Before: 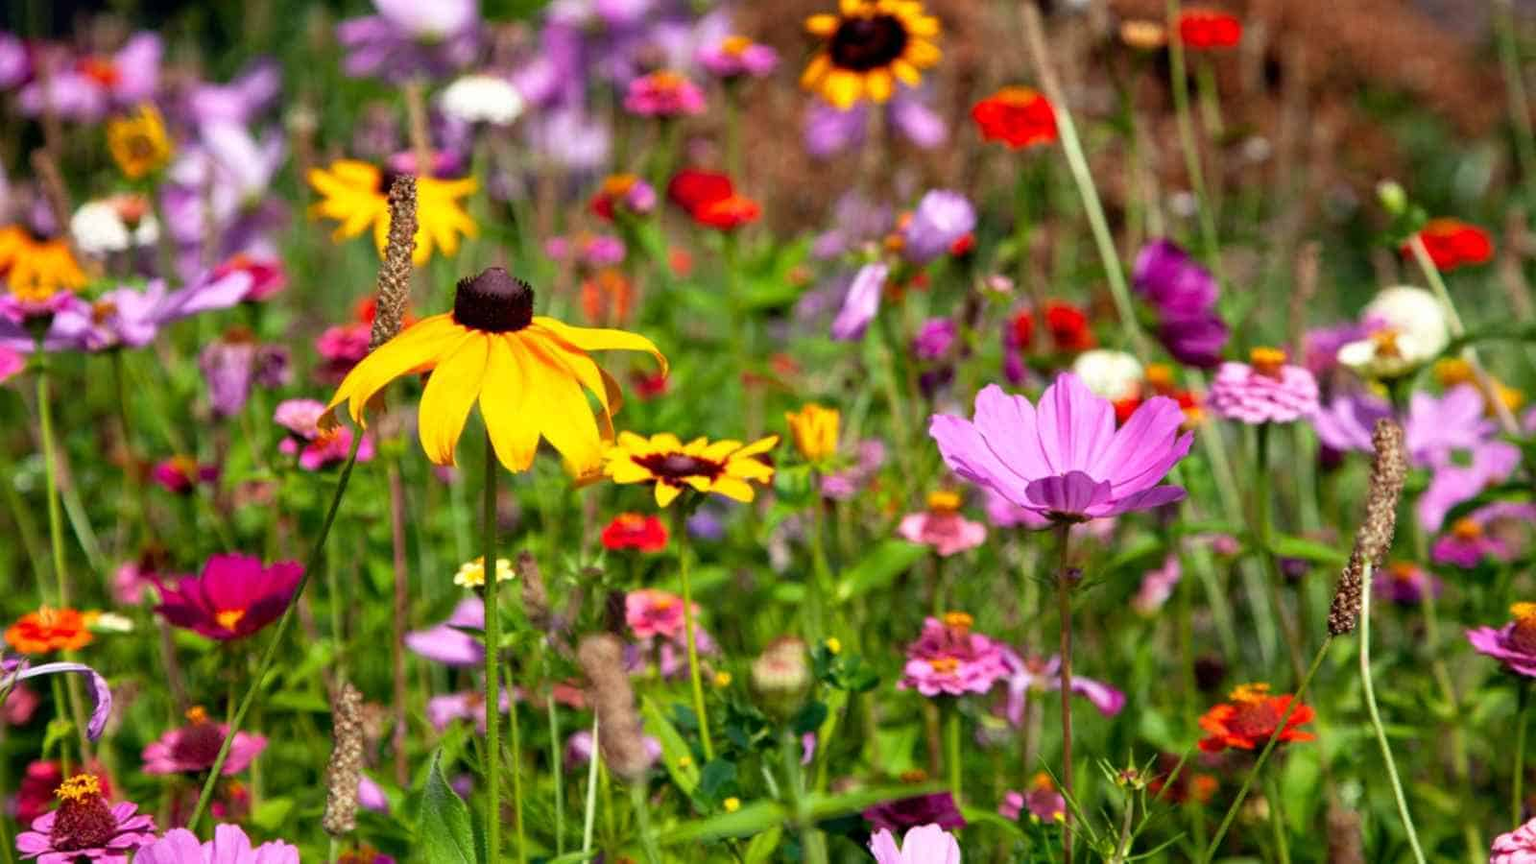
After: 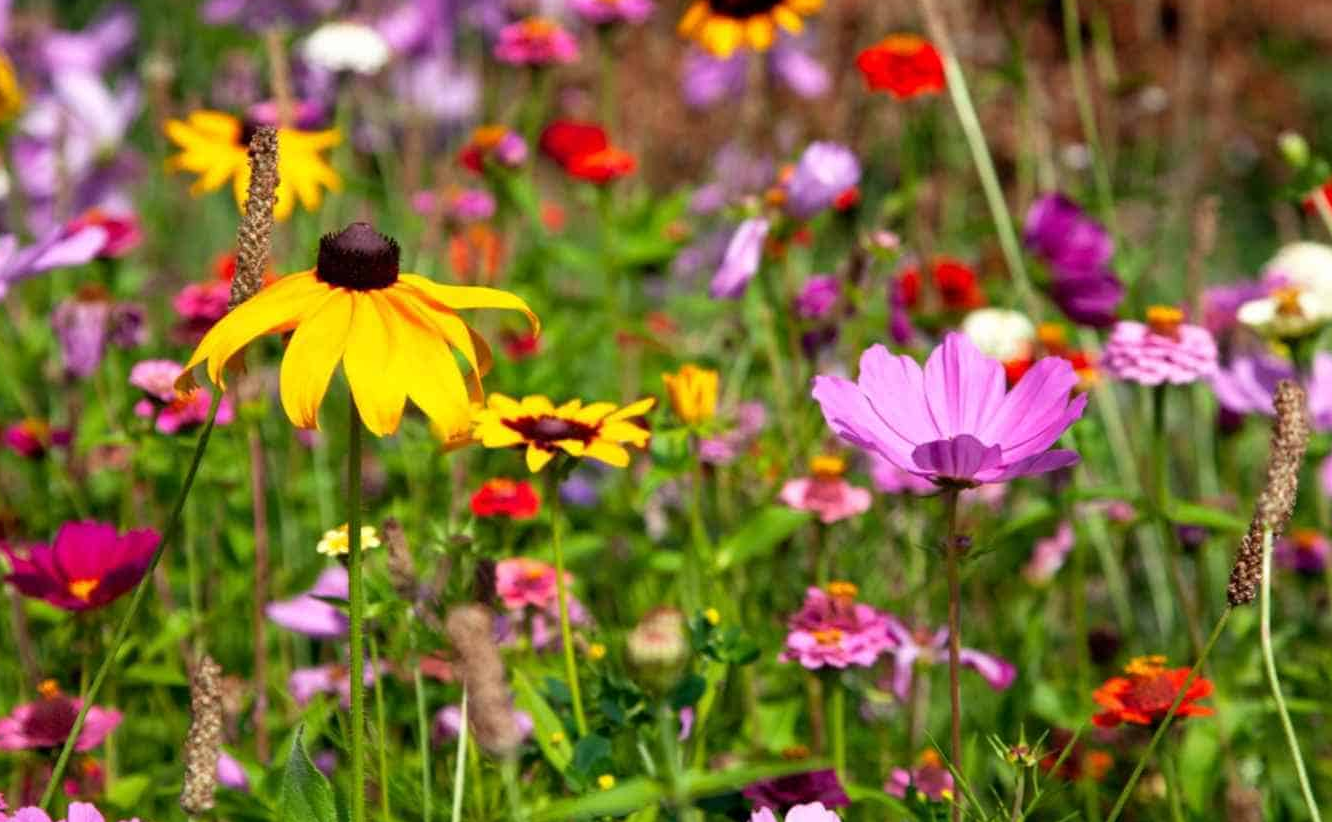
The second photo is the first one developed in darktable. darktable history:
crop: left 9.769%, top 6.308%, right 6.977%, bottom 2.253%
